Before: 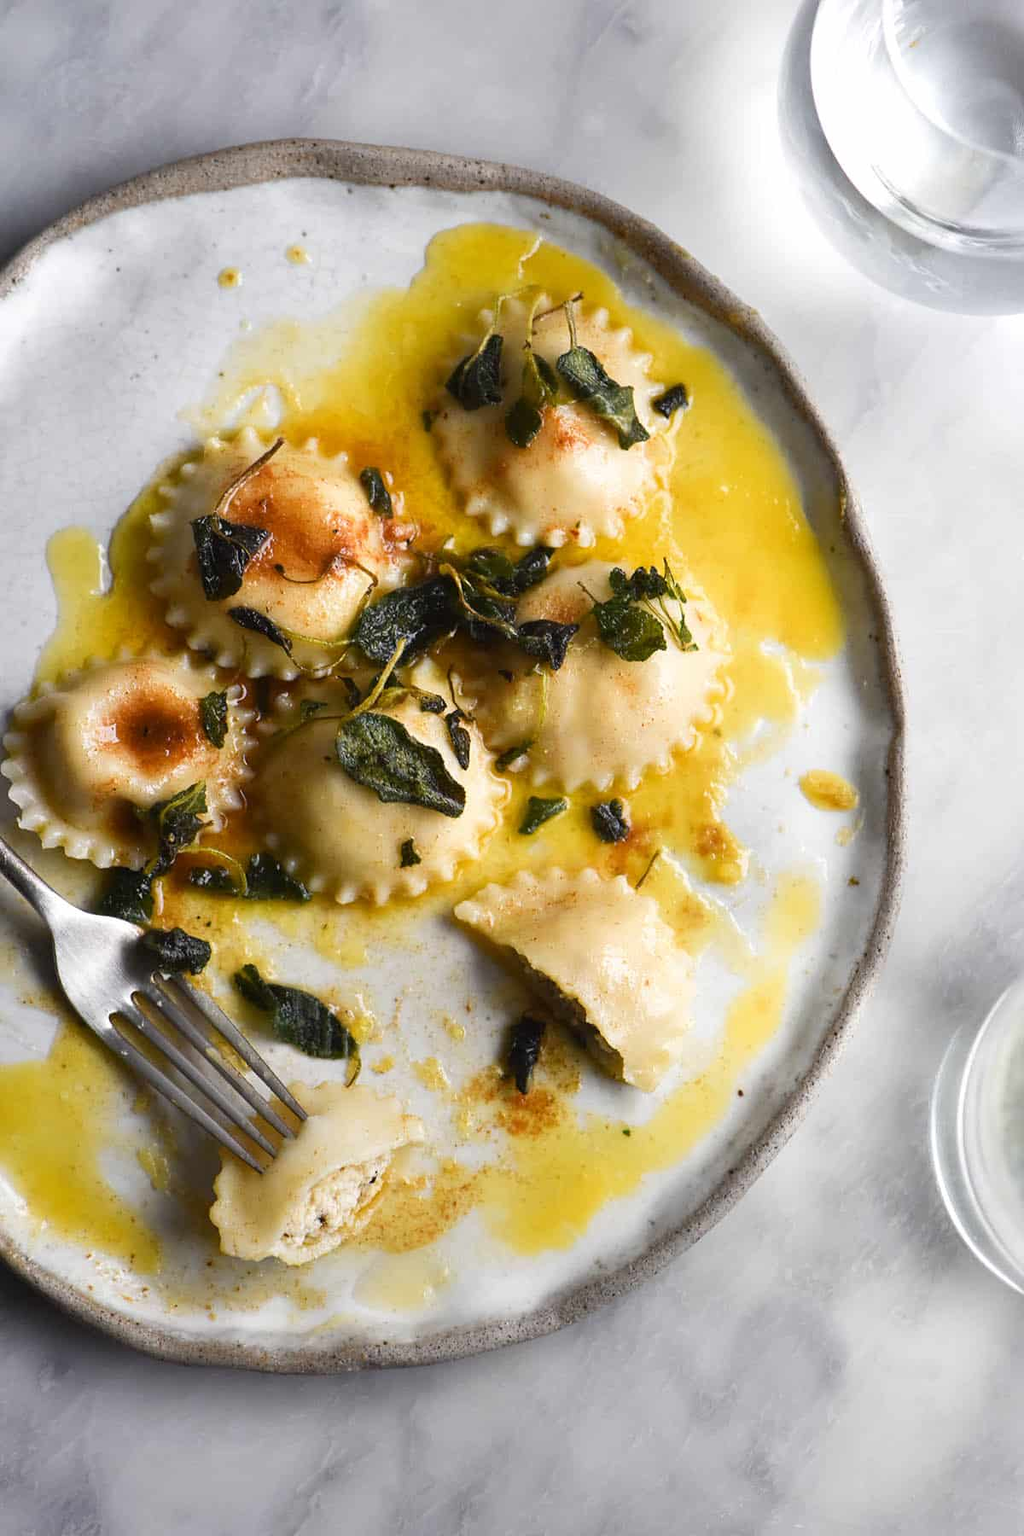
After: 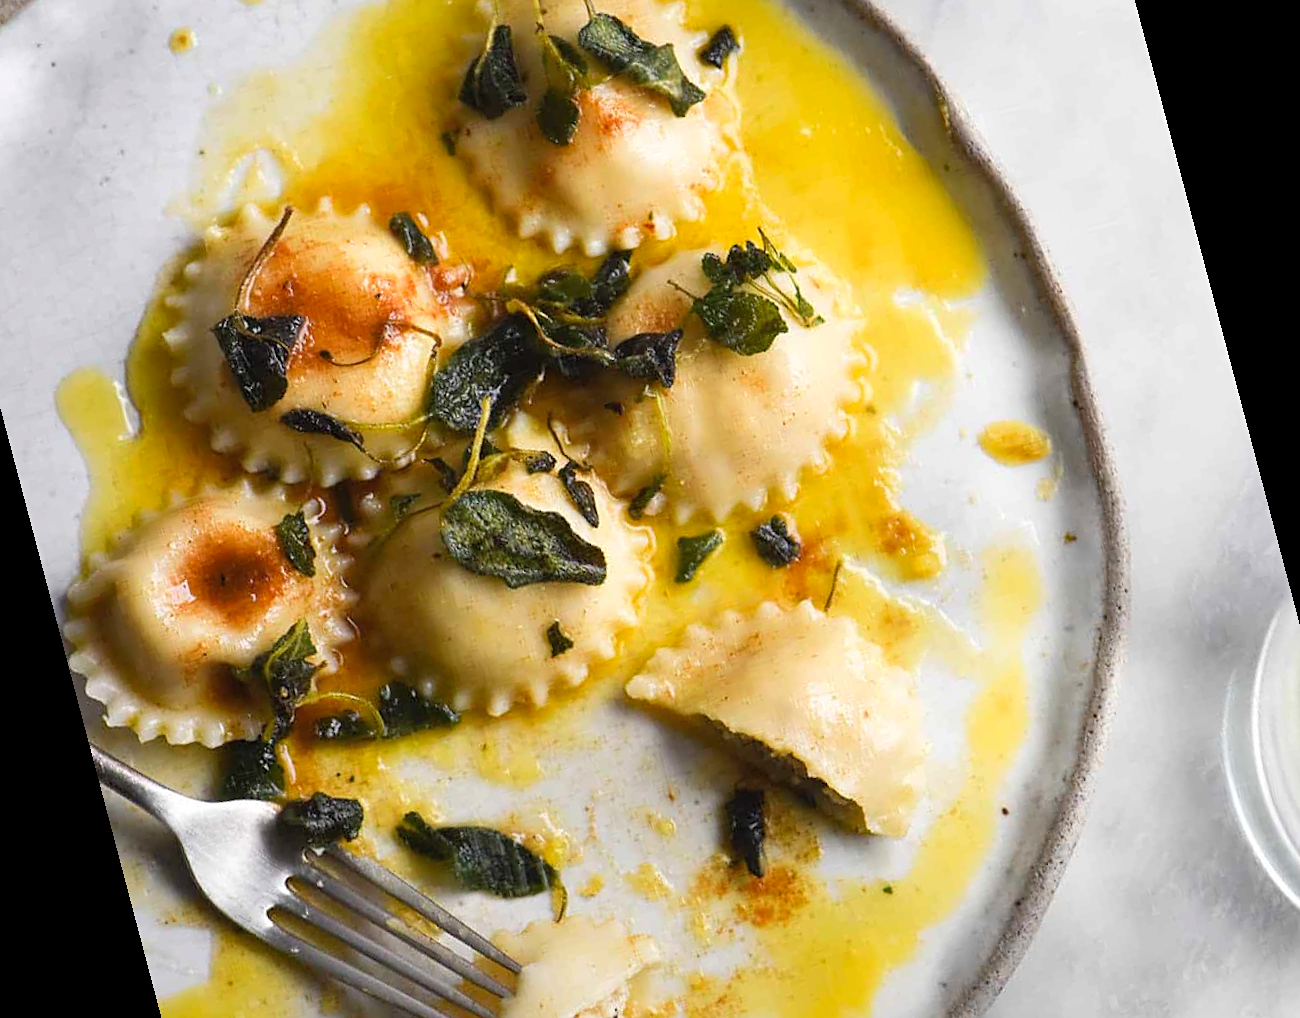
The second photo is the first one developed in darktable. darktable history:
sharpen: amount 0.2
contrast brightness saturation: contrast 0.03, brightness 0.06, saturation 0.13
rotate and perspective: rotation -14.8°, crop left 0.1, crop right 0.903, crop top 0.25, crop bottom 0.748
